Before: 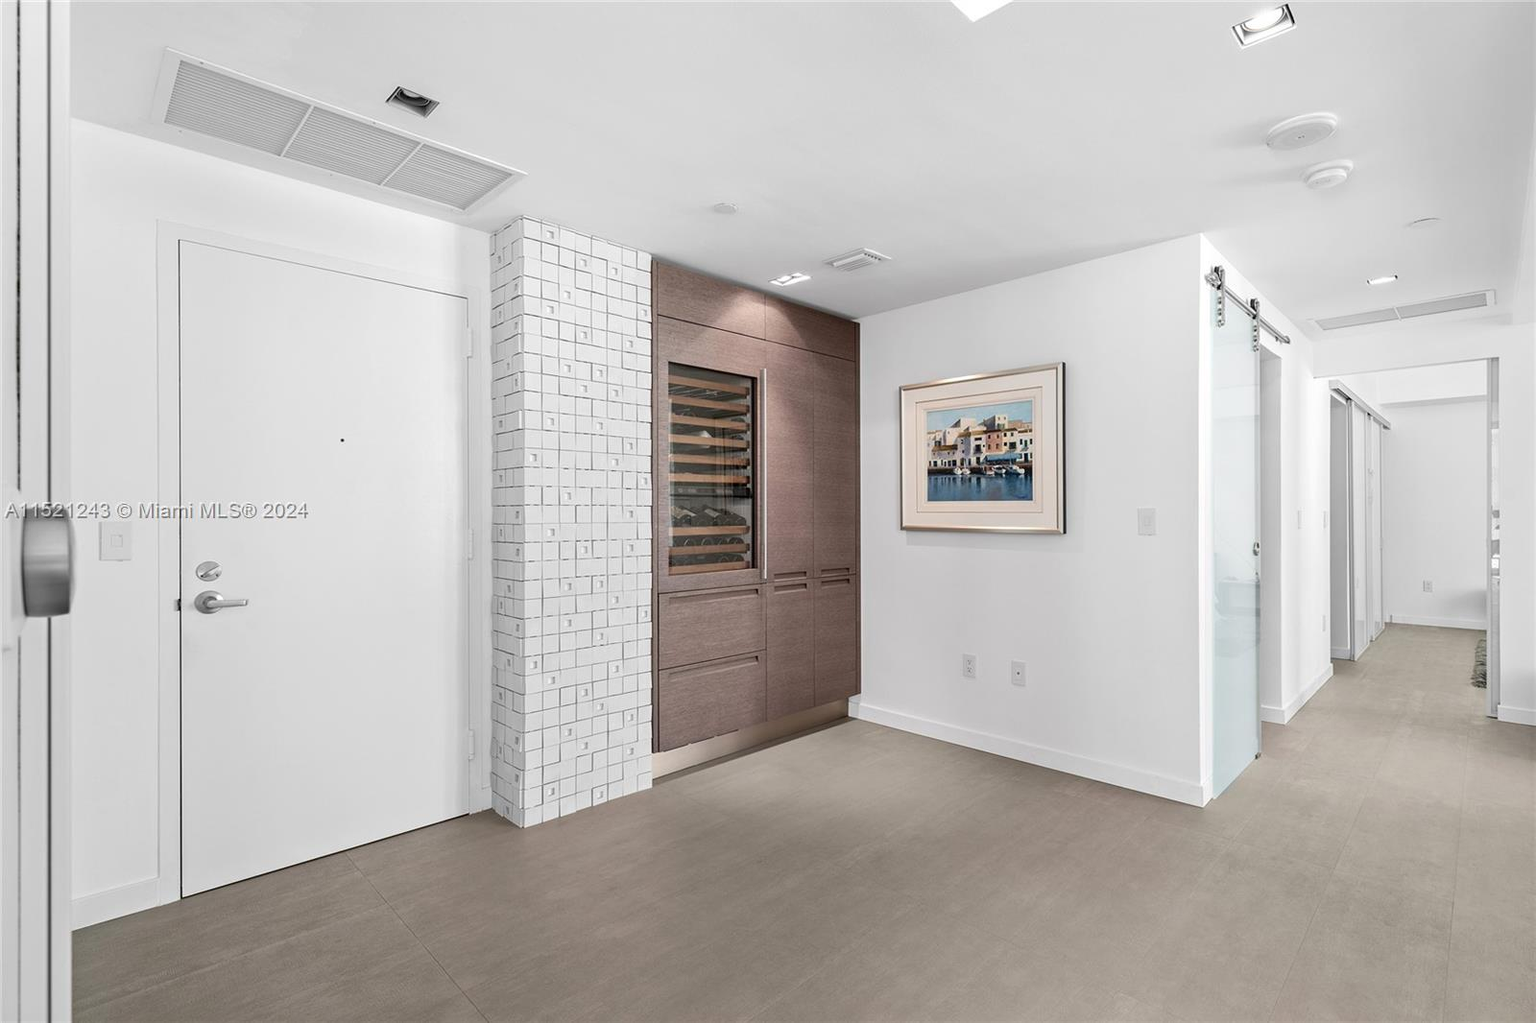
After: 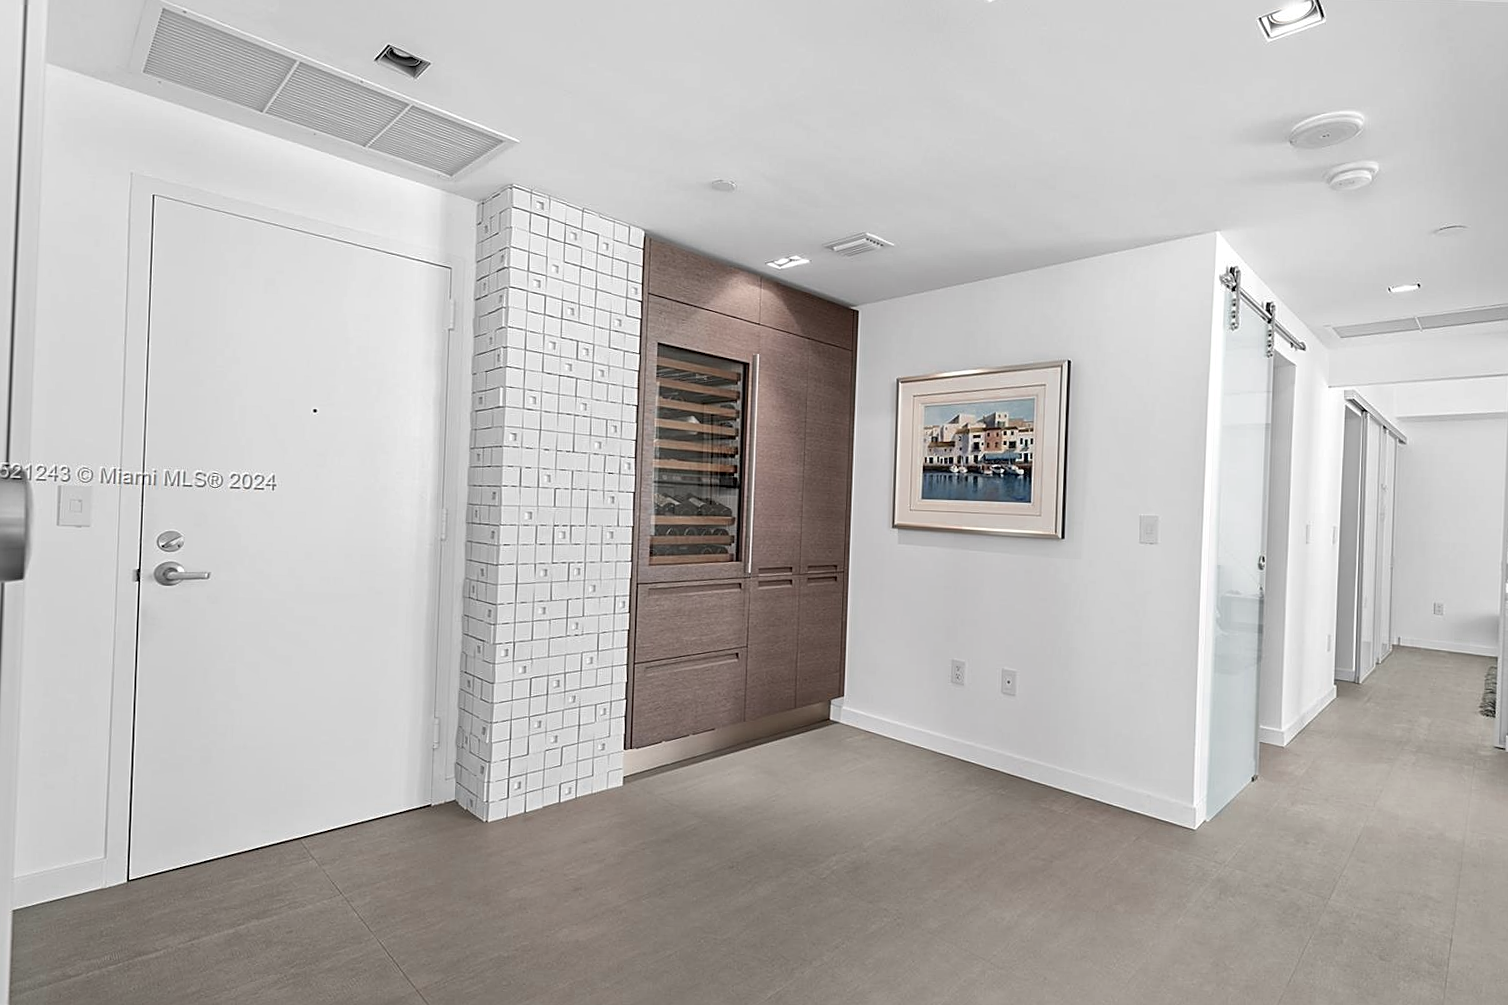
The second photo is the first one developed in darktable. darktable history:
sharpen: on, module defaults
local contrast: mode bilateral grid, contrast 11, coarseness 25, detail 115%, midtone range 0.2
color zones: curves: ch0 [(0, 0.5) (0.125, 0.4) (0.25, 0.5) (0.375, 0.4) (0.5, 0.4) (0.625, 0.35) (0.75, 0.35) (0.875, 0.5)]; ch1 [(0, 0.35) (0.125, 0.45) (0.25, 0.35) (0.375, 0.35) (0.5, 0.35) (0.625, 0.35) (0.75, 0.45) (0.875, 0.35)]; ch2 [(0, 0.6) (0.125, 0.5) (0.25, 0.5) (0.375, 0.6) (0.5, 0.6) (0.625, 0.5) (0.75, 0.5) (0.875, 0.5)]
shadows and highlights: shadows 25.62, highlights -25
crop and rotate: angle -2.34°
